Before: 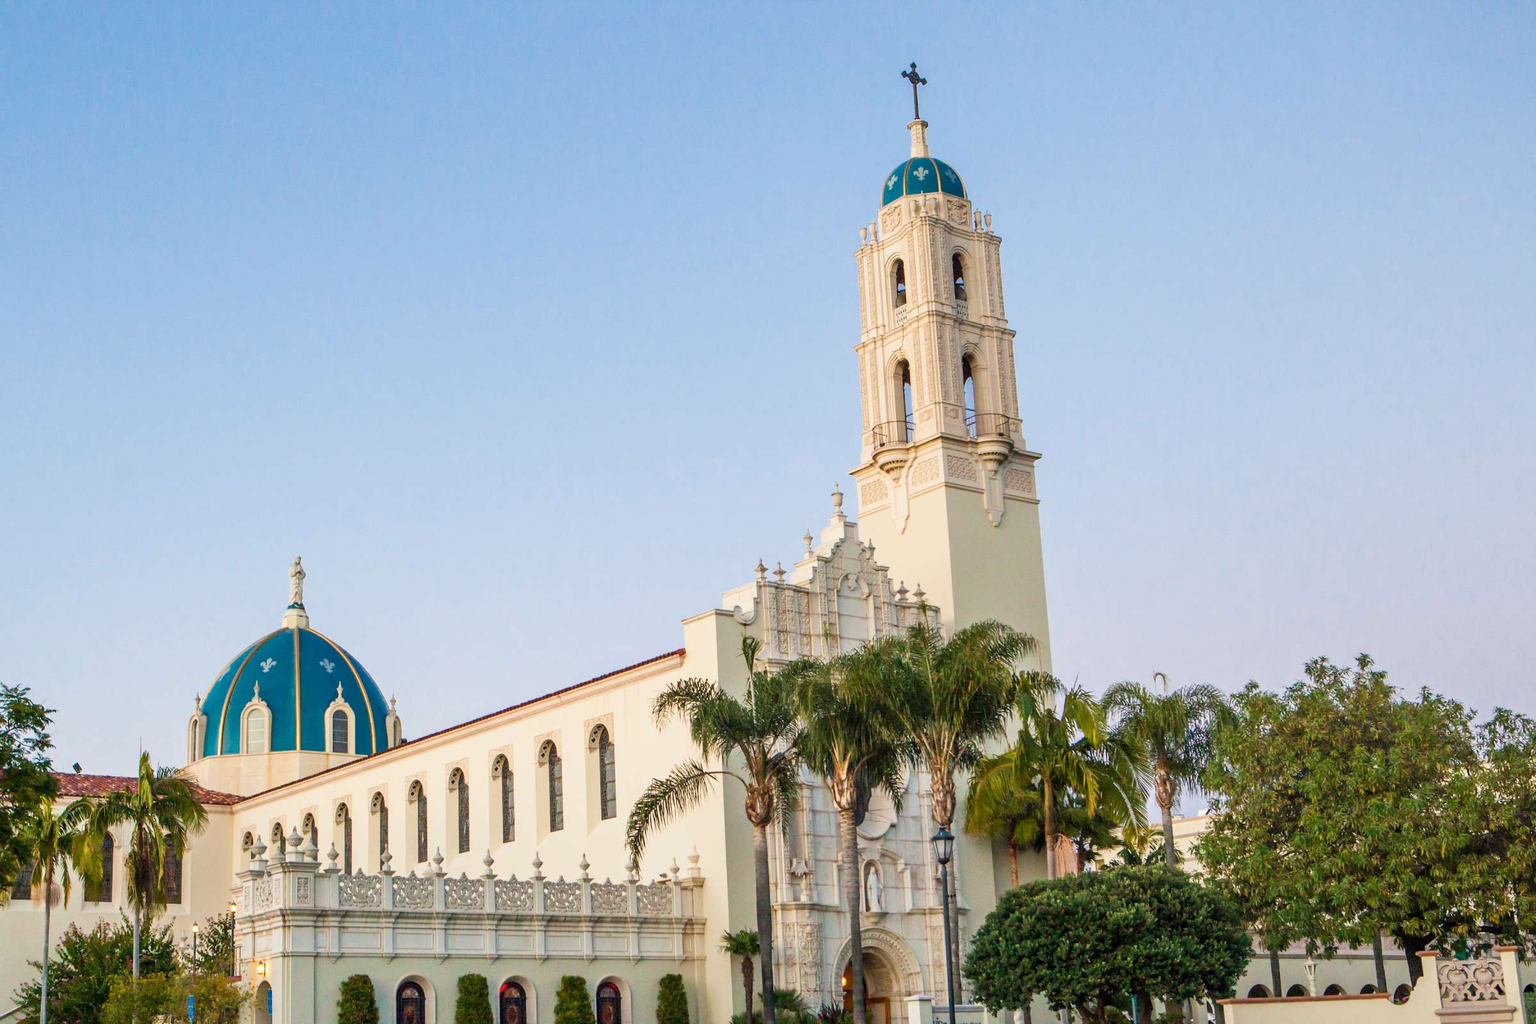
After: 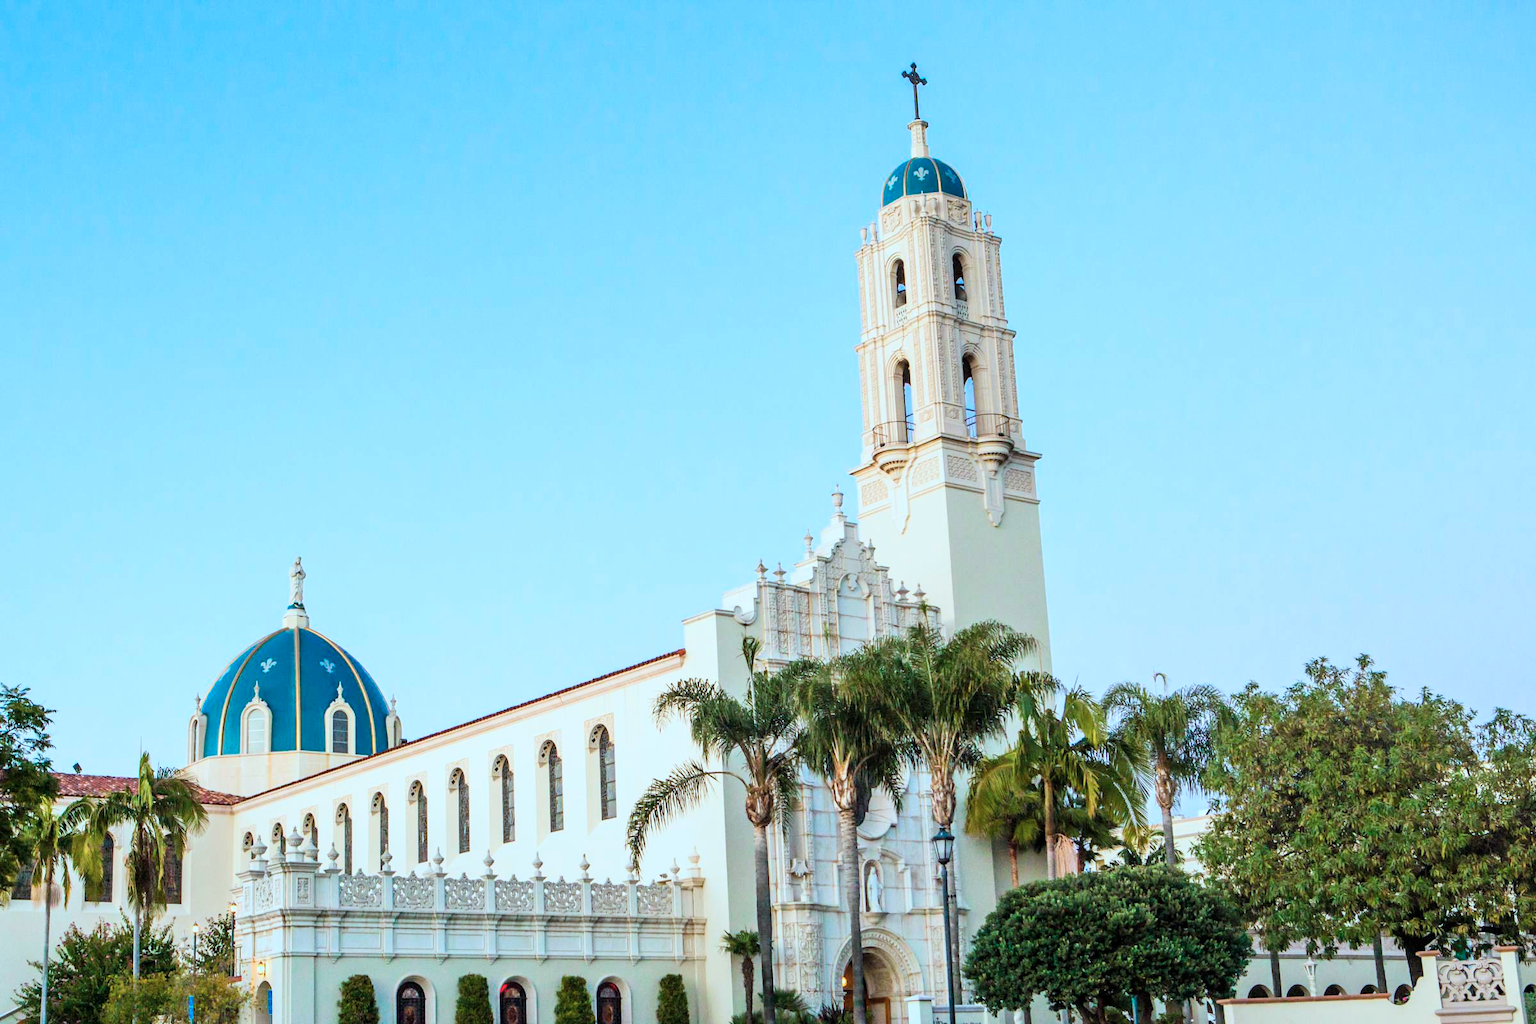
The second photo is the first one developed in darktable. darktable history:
color correction: highlights a* -10.69, highlights b* -19.19
tone curve: curves: ch0 [(0, 0) (0.004, 0.001) (0.133, 0.112) (0.325, 0.362) (0.832, 0.893) (1, 1)], color space Lab, linked channels, preserve colors none
